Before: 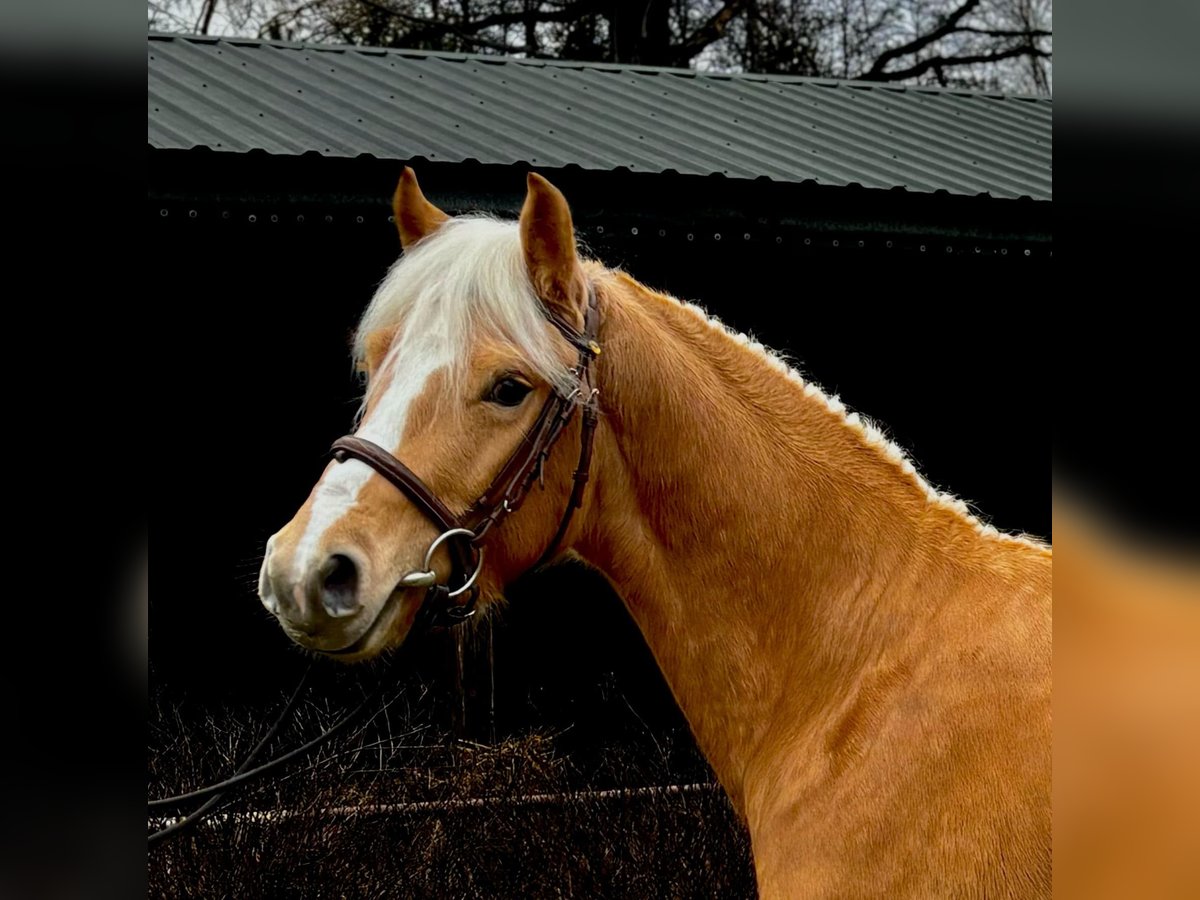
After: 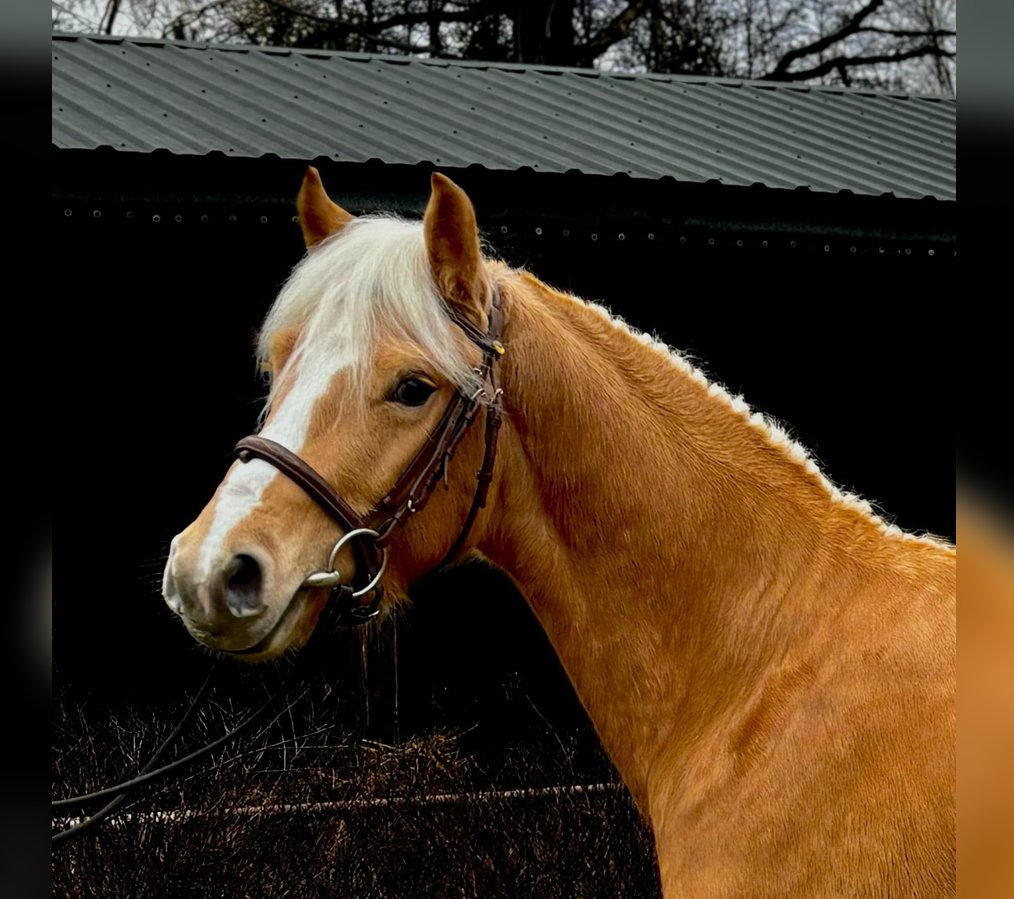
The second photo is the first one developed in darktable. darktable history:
crop: left 8.046%, right 7.439%
